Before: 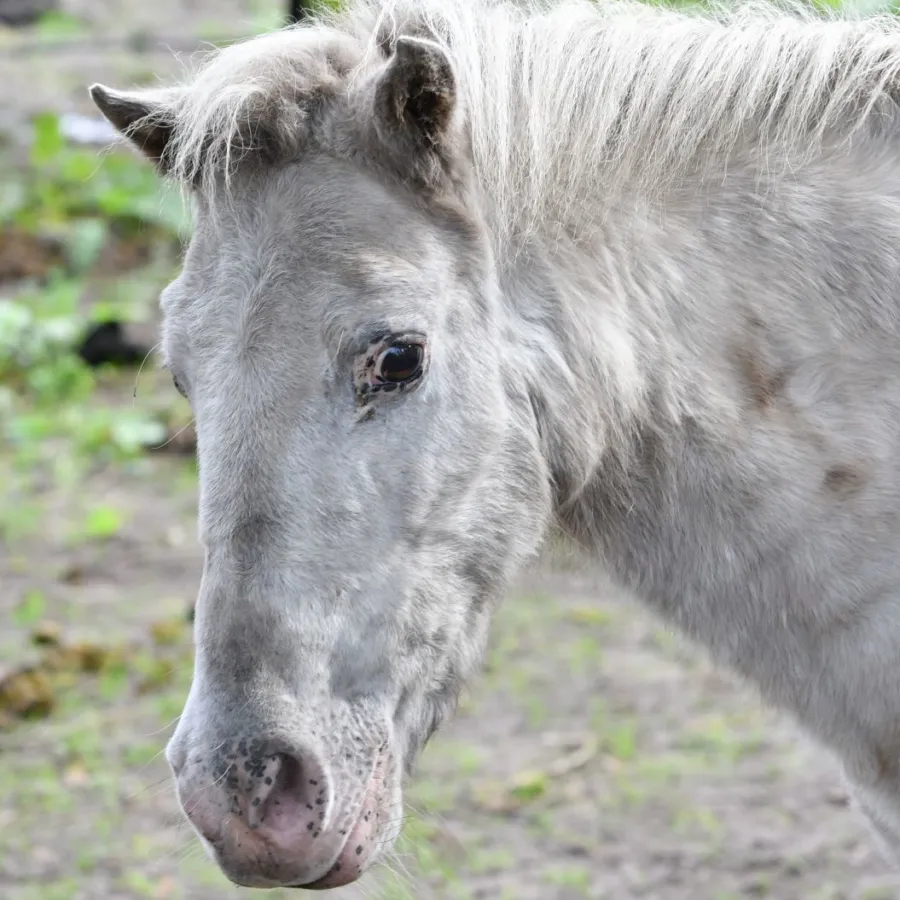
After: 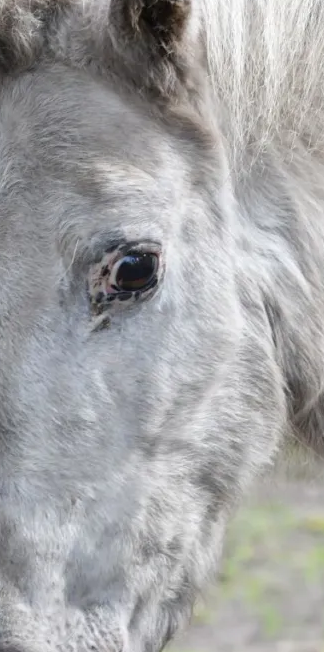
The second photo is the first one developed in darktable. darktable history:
crop and rotate: left 29.468%, top 10.213%, right 34.482%, bottom 17.322%
